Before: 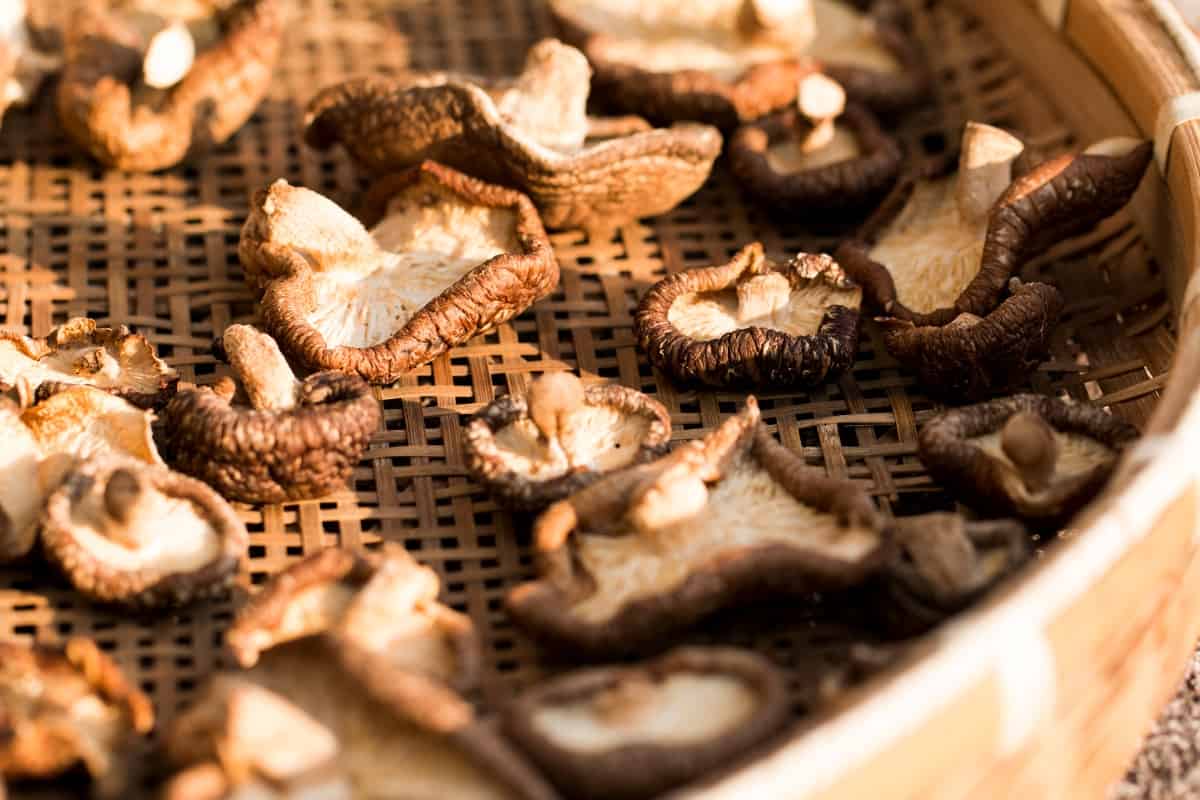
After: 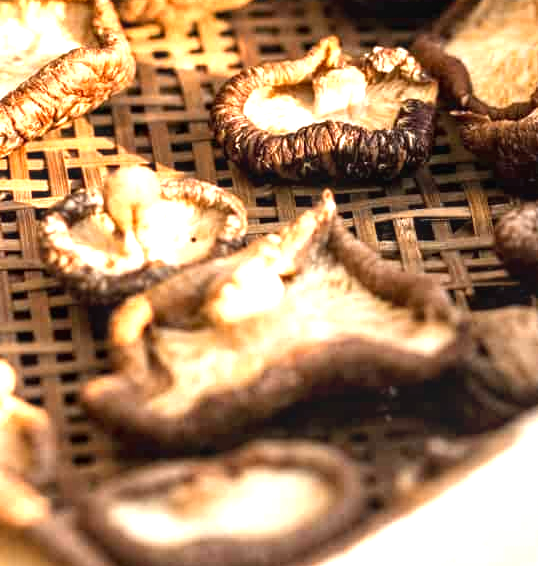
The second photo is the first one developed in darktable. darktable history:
crop: left 35.391%, top 25.754%, right 19.747%, bottom 3.422%
exposure: black level correction 0, exposure 1.291 EV, compensate highlight preservation false
local contrast: on, module defaults
